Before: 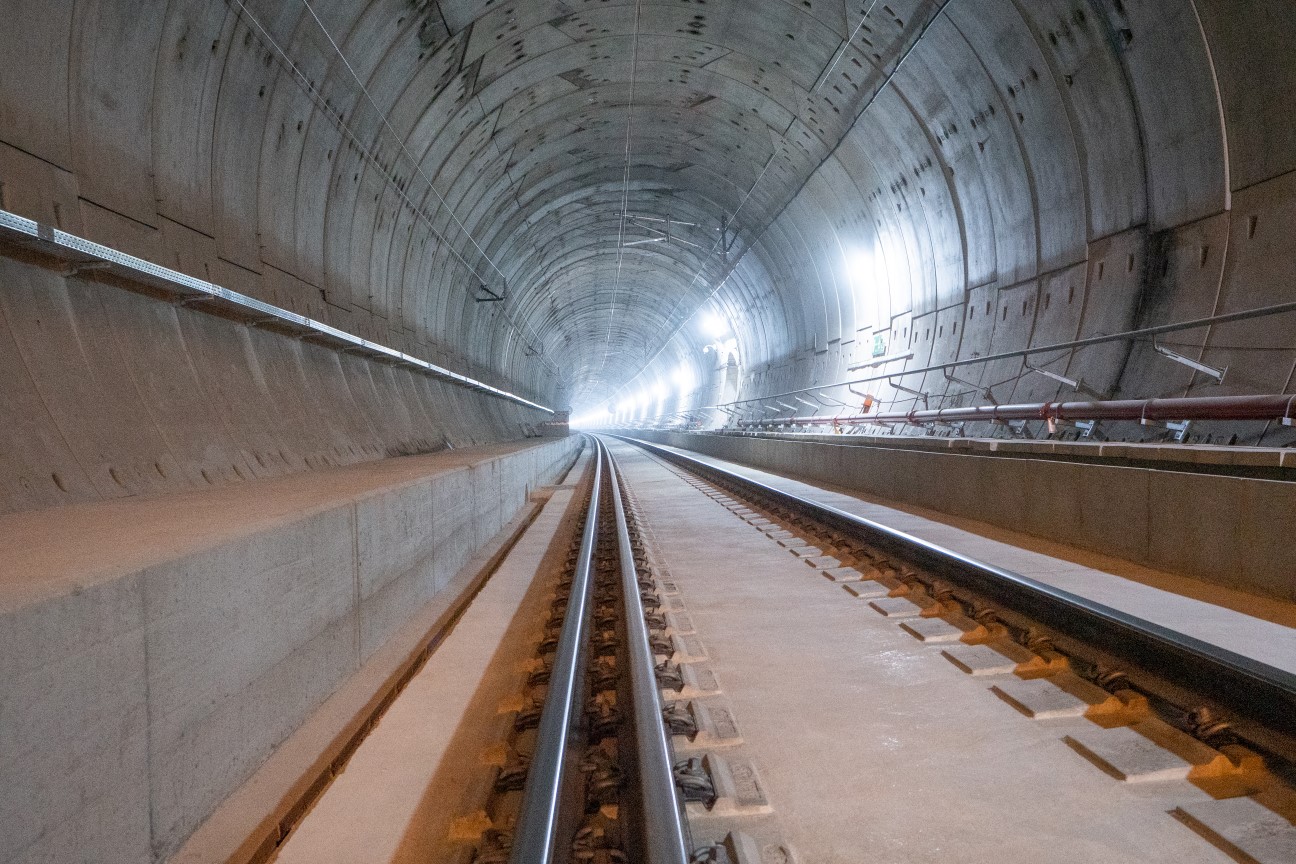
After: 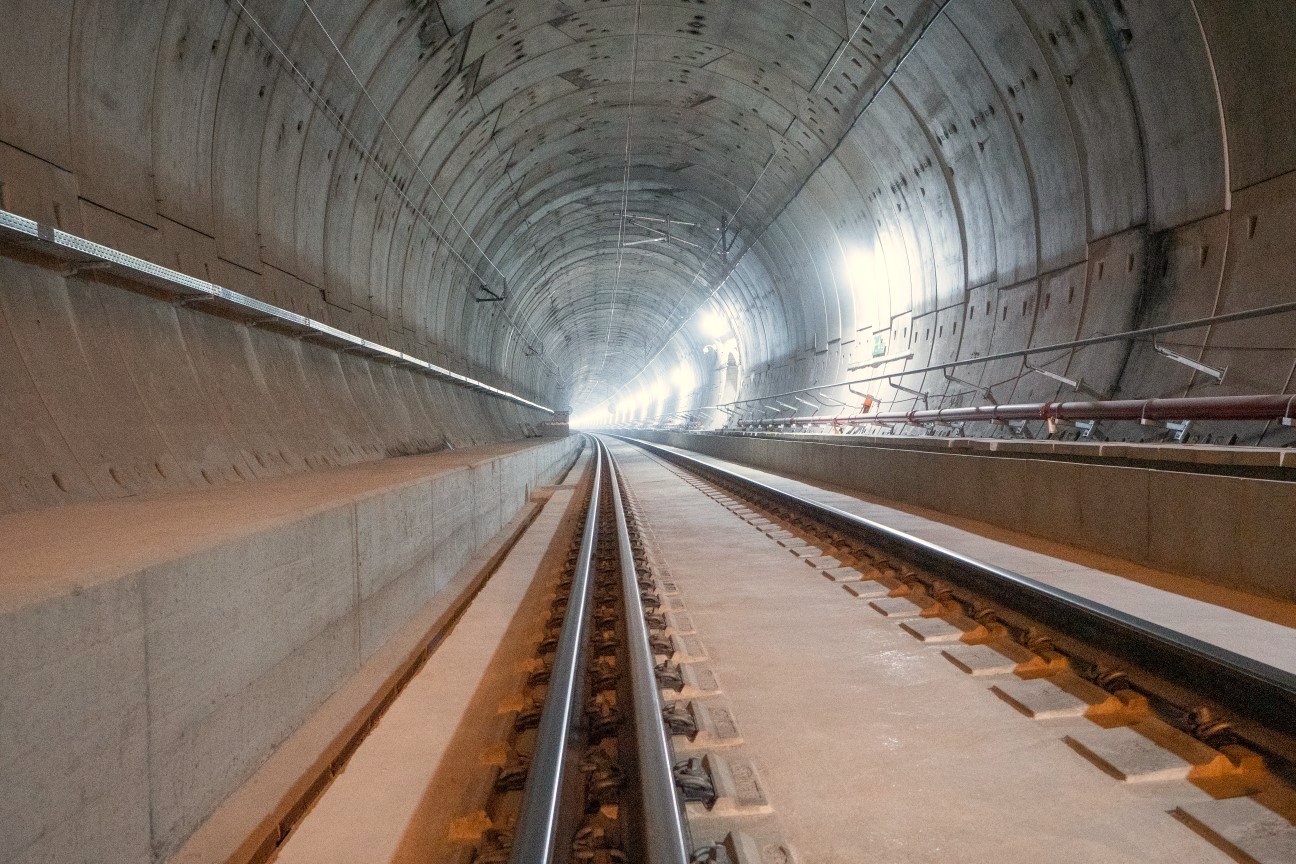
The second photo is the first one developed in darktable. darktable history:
rotate and perspective: automatic cropping original format, crop left 0, crop top 0
white balance: red 1.045, blue 0.932
